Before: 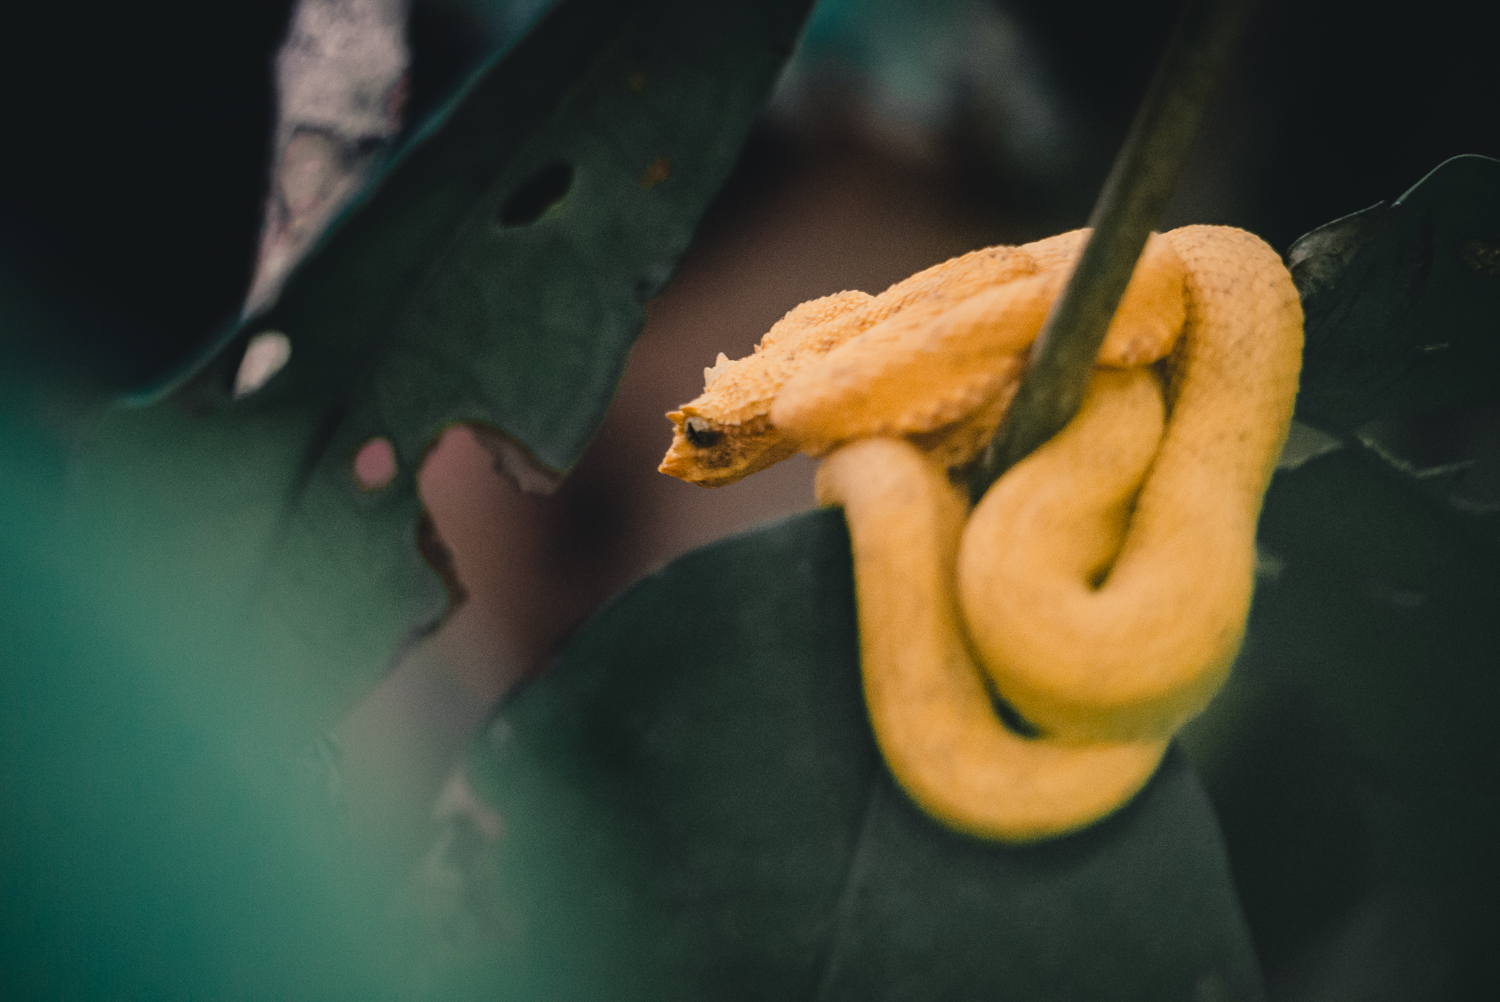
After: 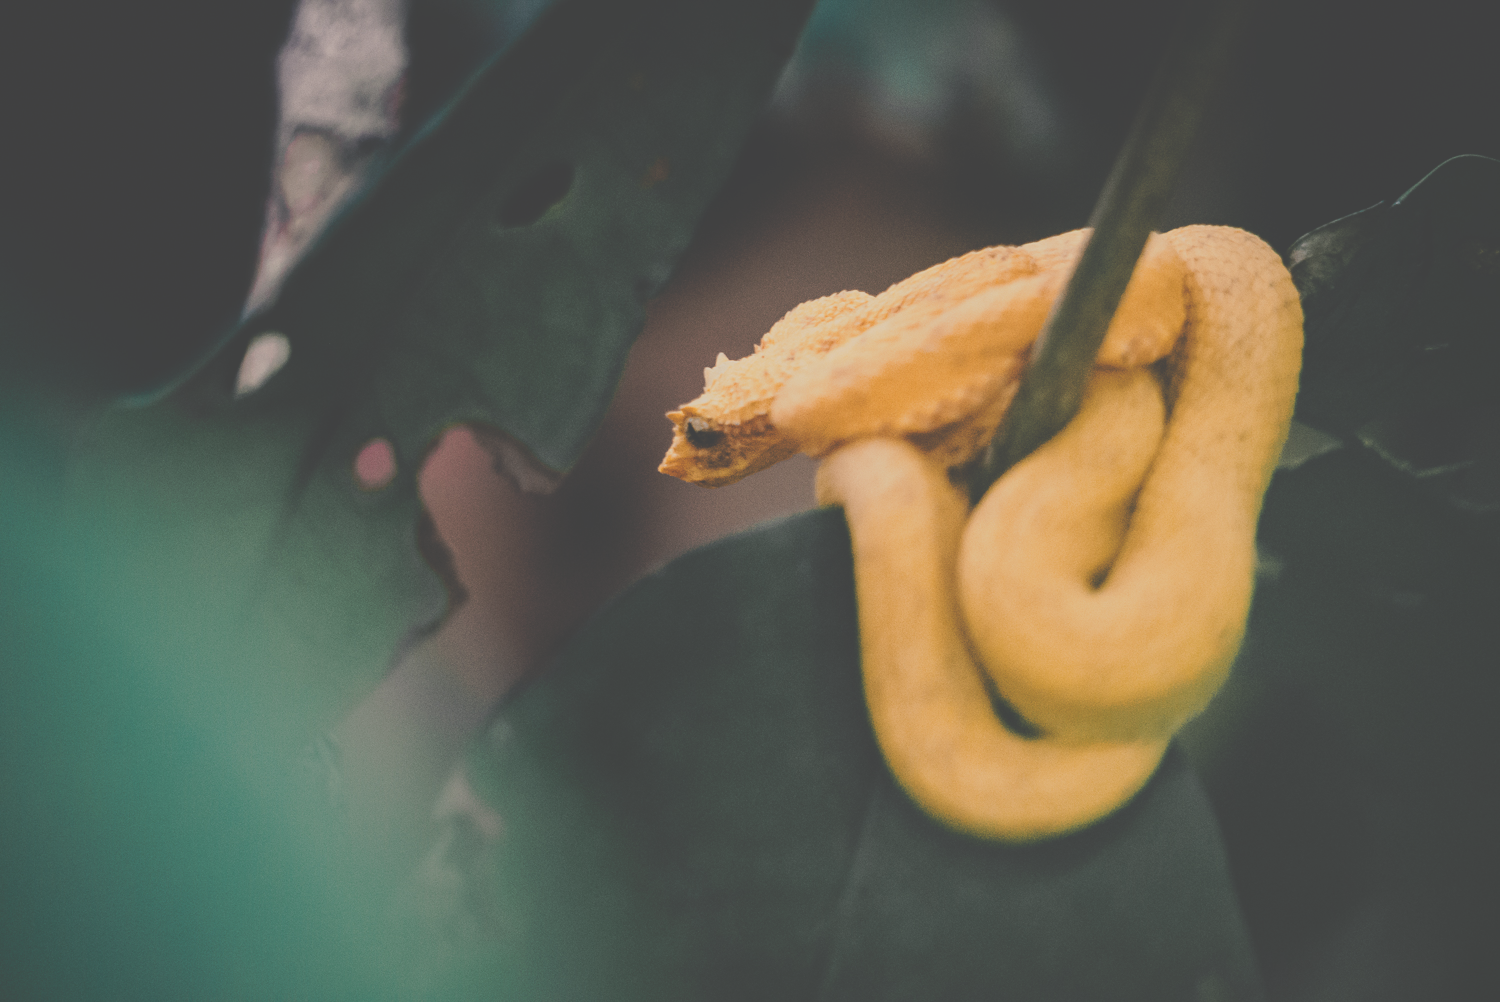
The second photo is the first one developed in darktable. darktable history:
color correction: highlights b* -0.041, saturation 0.991
tone curve: curves: ch0 [(0, 0) (0.003, 0.264) (0.011, 0.264) (0.025, 0.265) (0.044, 0.269) (0.069, 0.273) (0.1, 0.28) (0.136, 0.292) (0.177, 0.309) (0.224, 0.336) (0.277, 0.371) (0.335, 0.412) (0.399, 0.469) (0.468, 0.533) (0.543, 0.595) (0.623, 0.66) (0.709, 0.73) (0.801, 0.8) (0.898, 0.854) (1, 1)], preserve colors none
